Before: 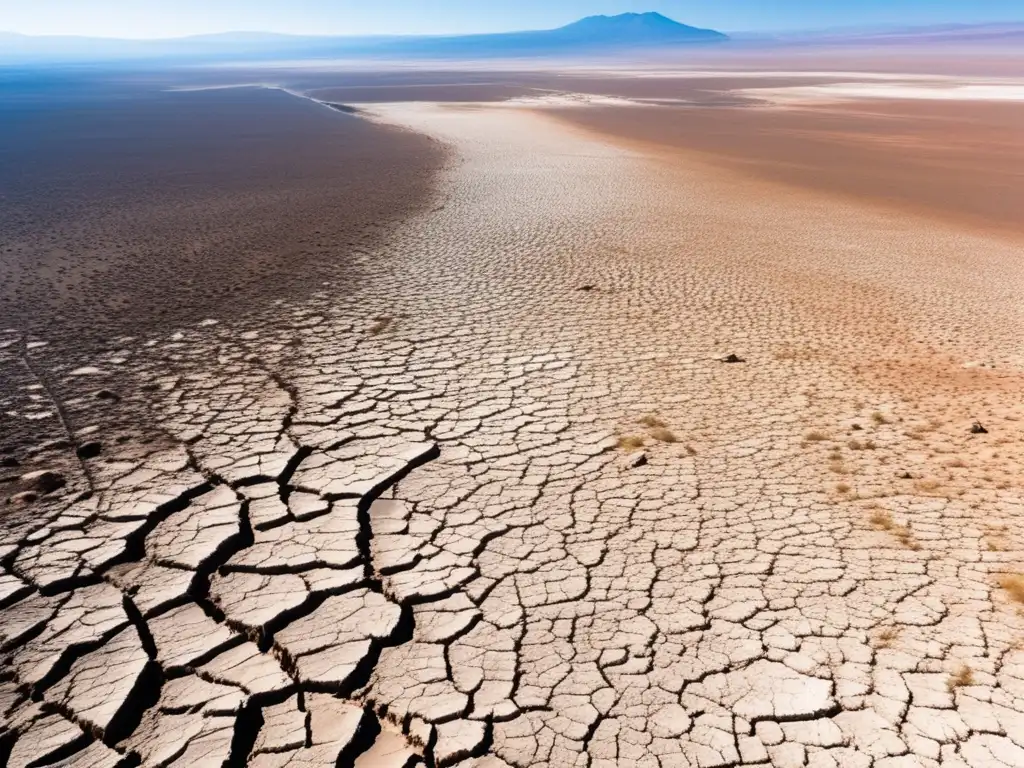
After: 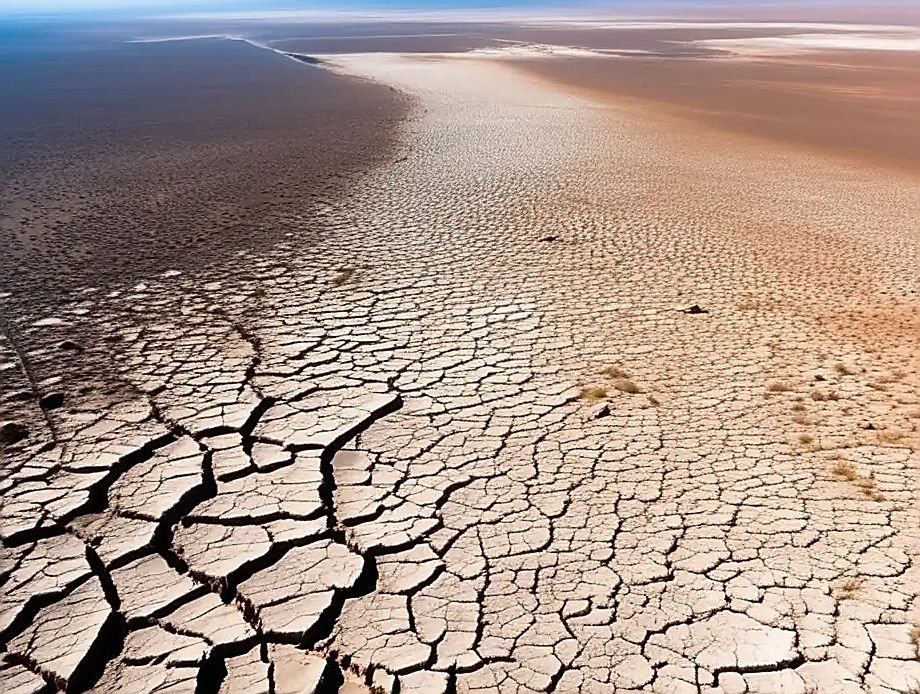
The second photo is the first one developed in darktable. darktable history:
local contrast: mode bilateral grid, contrast 11, coarseness 26, detail 115%, midtone range 0.2
sharpen: radius 1.381, amount 1.241, threshold 0.706
crop: left 3.631%, top 6.435%, right 6.429%, bottom 3.187%
